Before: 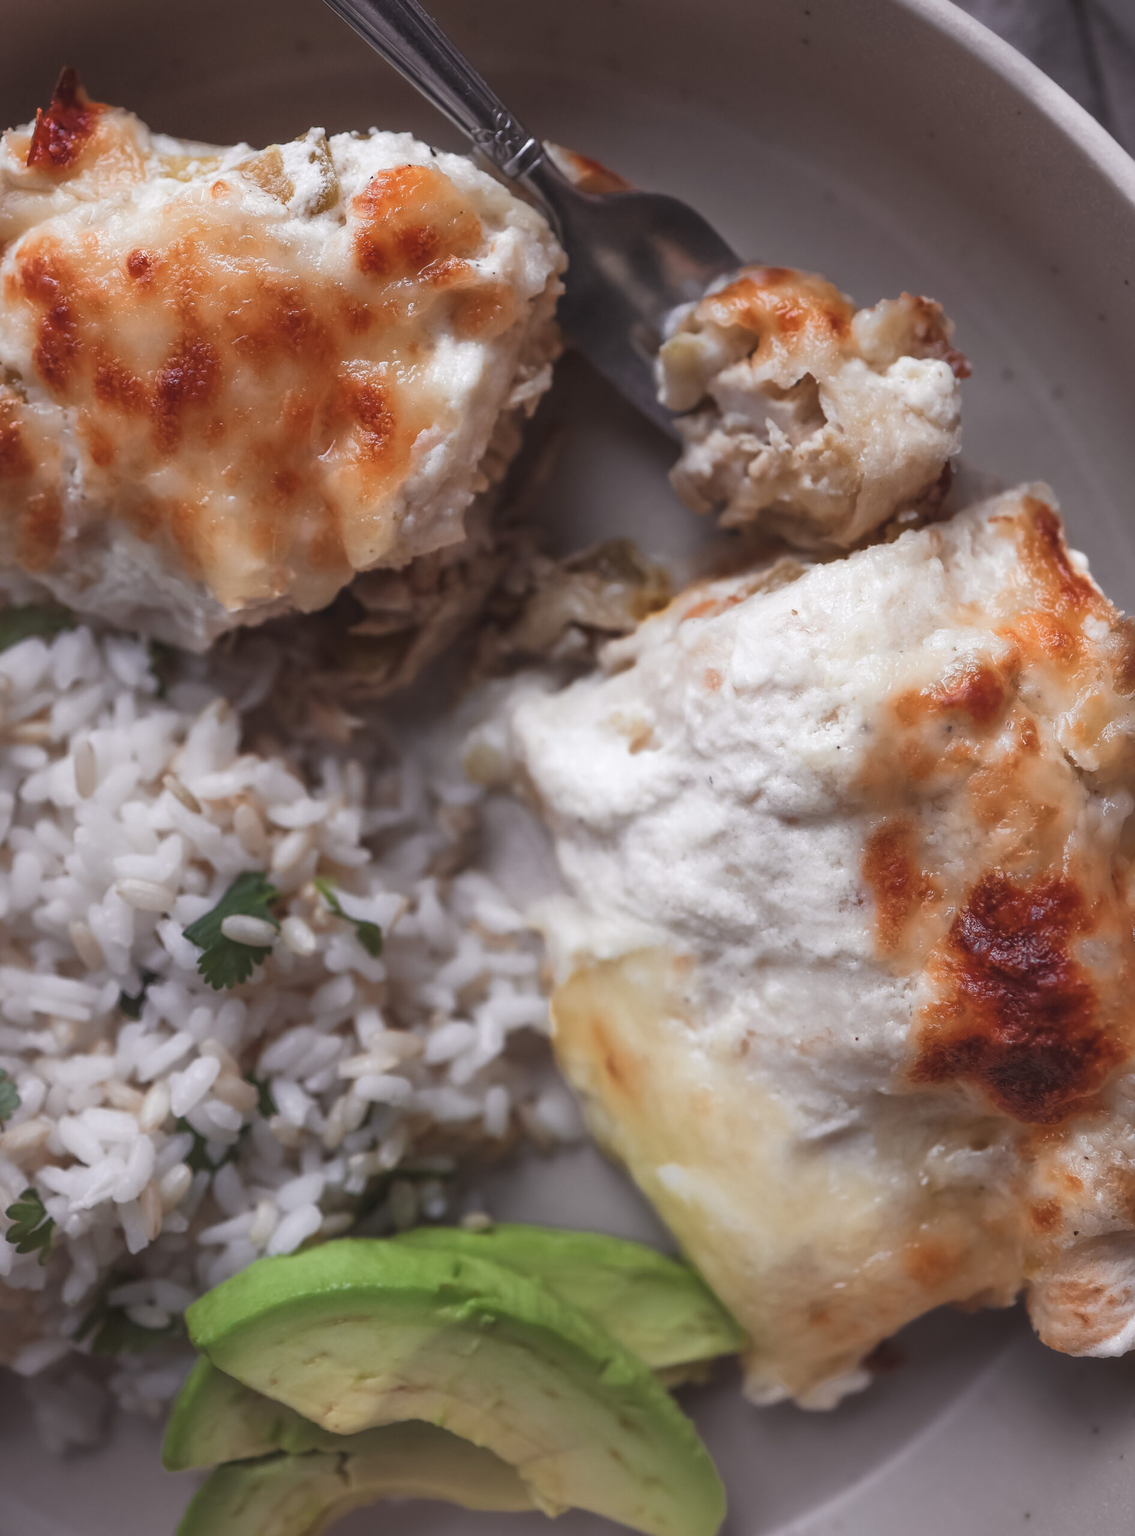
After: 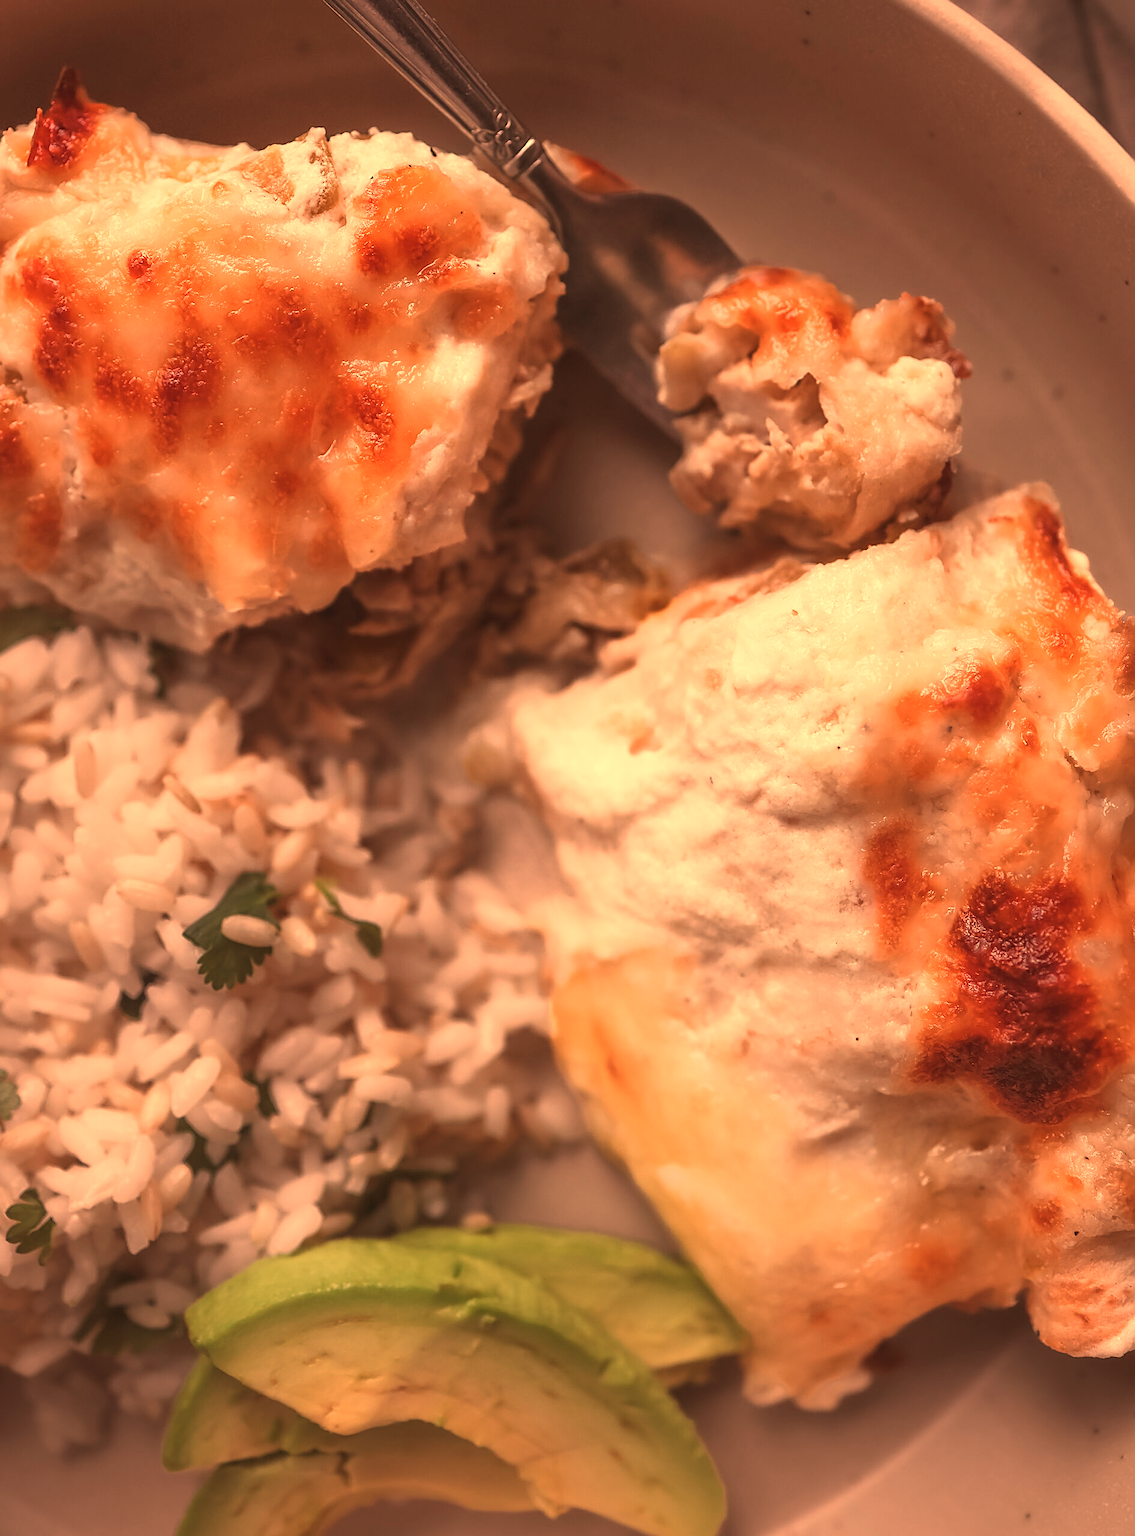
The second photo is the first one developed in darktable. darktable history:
sharpen: on, module defaults
white balance: red 1.467, blue 0.684
